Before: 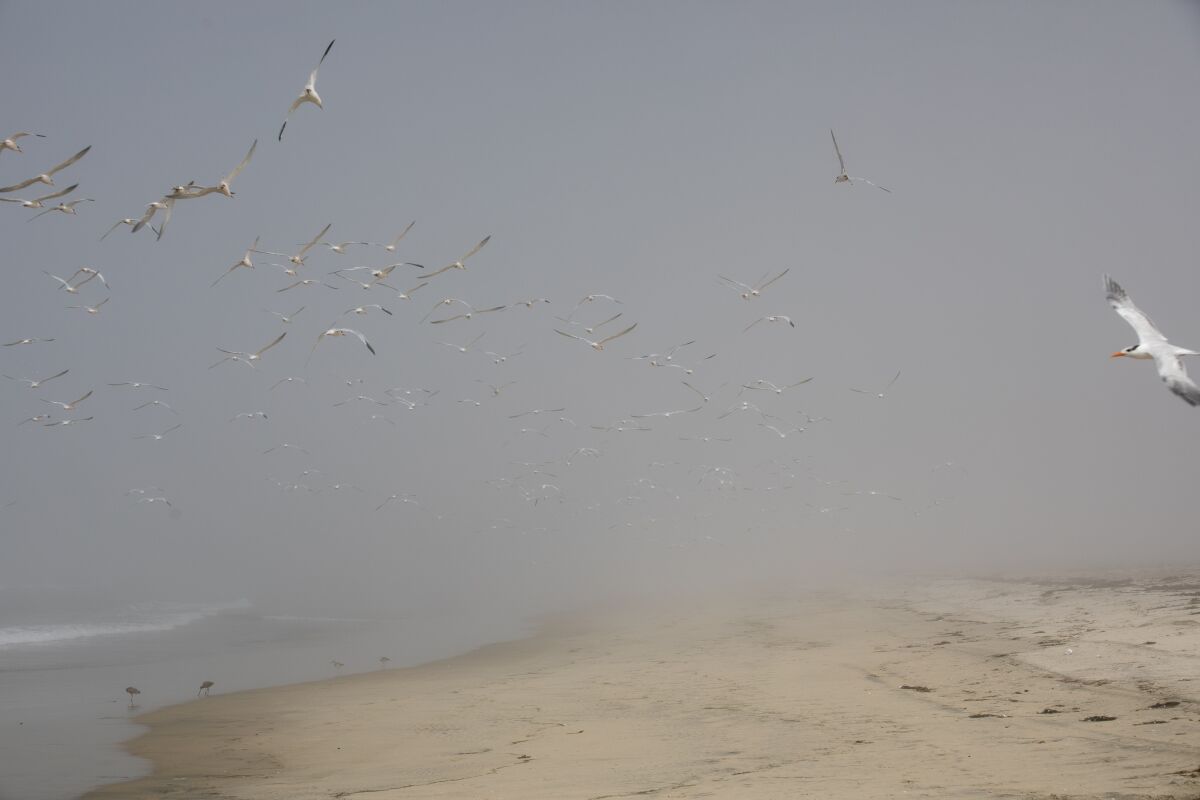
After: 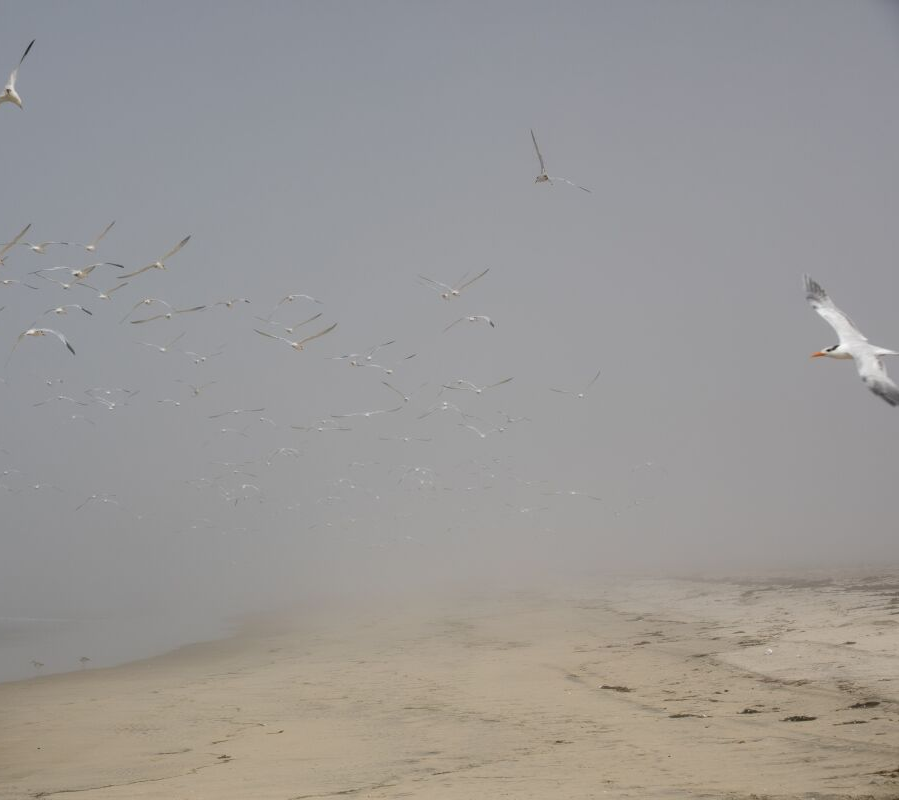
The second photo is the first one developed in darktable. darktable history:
crop and rotate: left 25.081%
